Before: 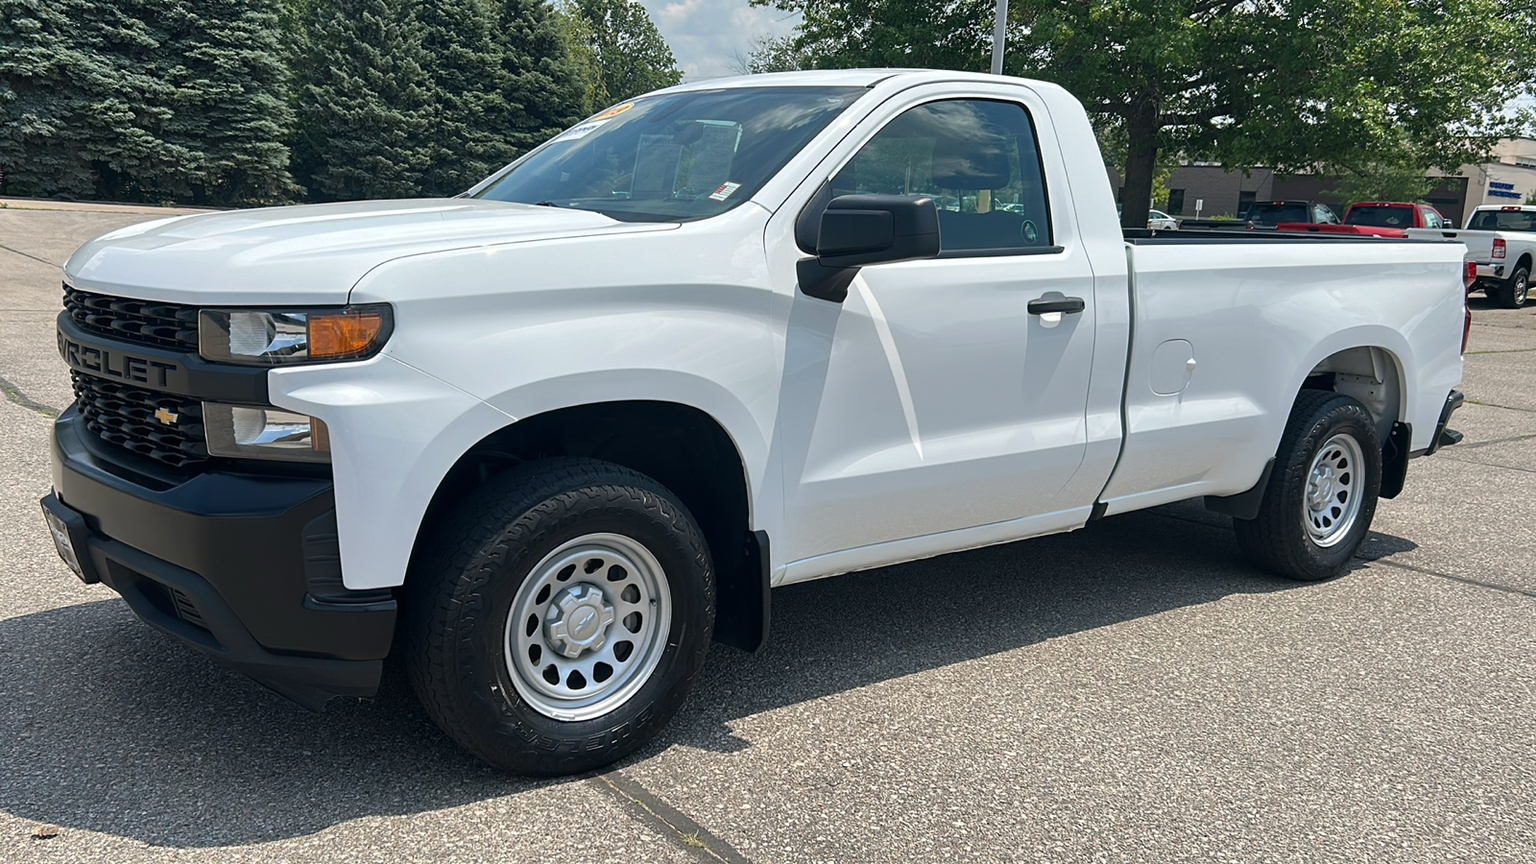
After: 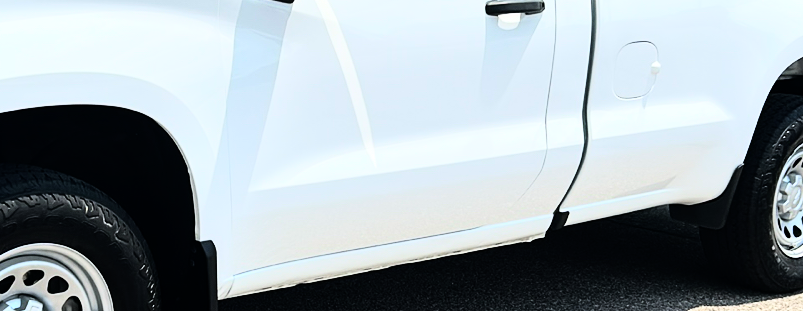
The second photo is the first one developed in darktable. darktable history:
crop: left 36.607%, top 34.735%, right 13.146%, bottom 30.611%
rgb curve: curves: ch0 [(0, 0) (0.21, 0.15) (0.24, 0.21) (0.5, 0.75) (0.75, 0.96) (0.89, 0.99) (1, 1)]; ch1 [(0, 0.02) (0.21, 0.13) (0.25, 0.2) (0.5, 0.67) (0.75, 0.9) (0.89, 0.97) (1, 1)]; ch2 [(0, 0.02) (0.21, 0.13) (0.25, 0.2) (0.5, 0.67) (0.75, 0.9) (0.89, 0.97) (1, 1)], compensate middle gray true
